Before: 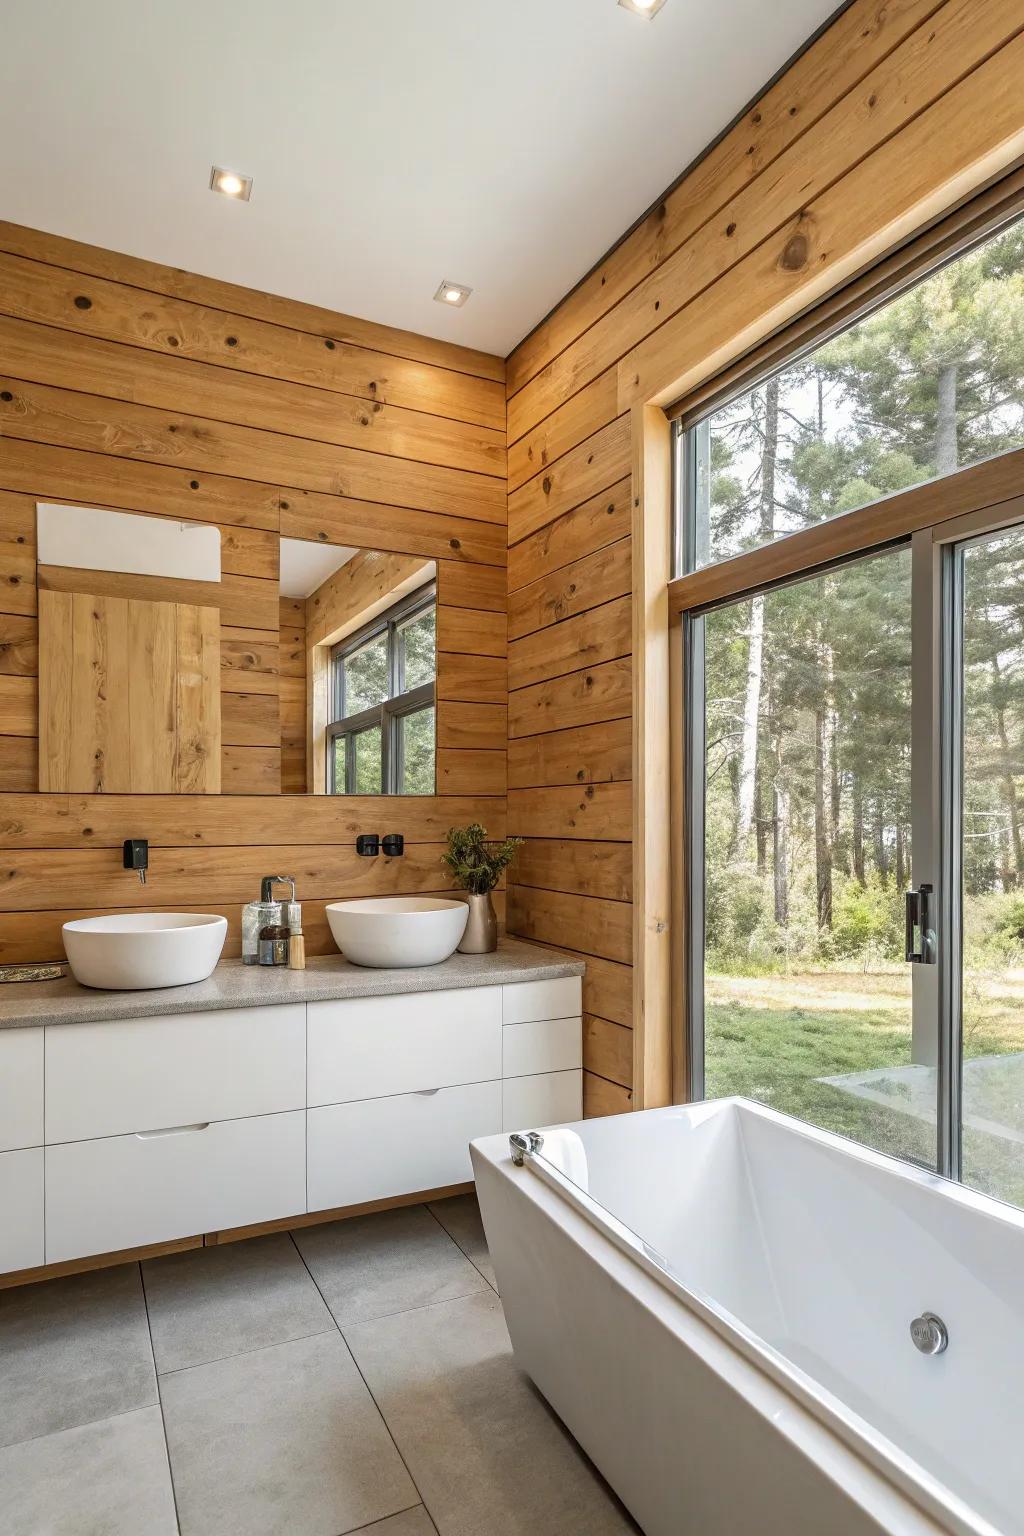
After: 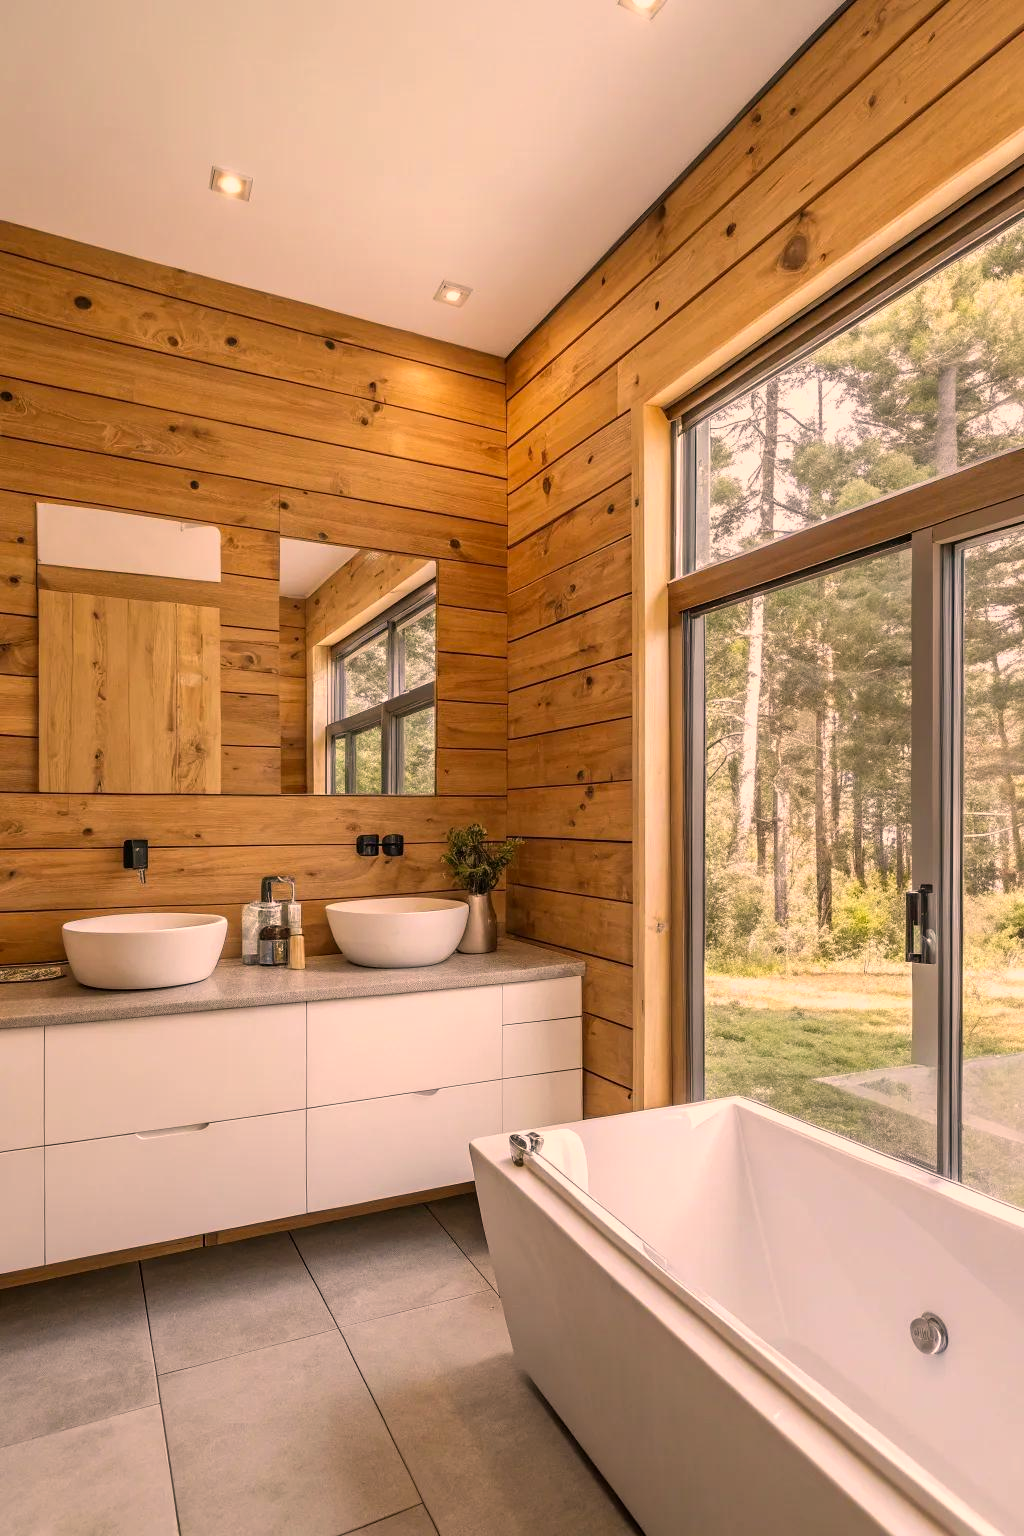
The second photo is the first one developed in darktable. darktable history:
color correction: highlights a* 17.66, highlights b* 18.96
